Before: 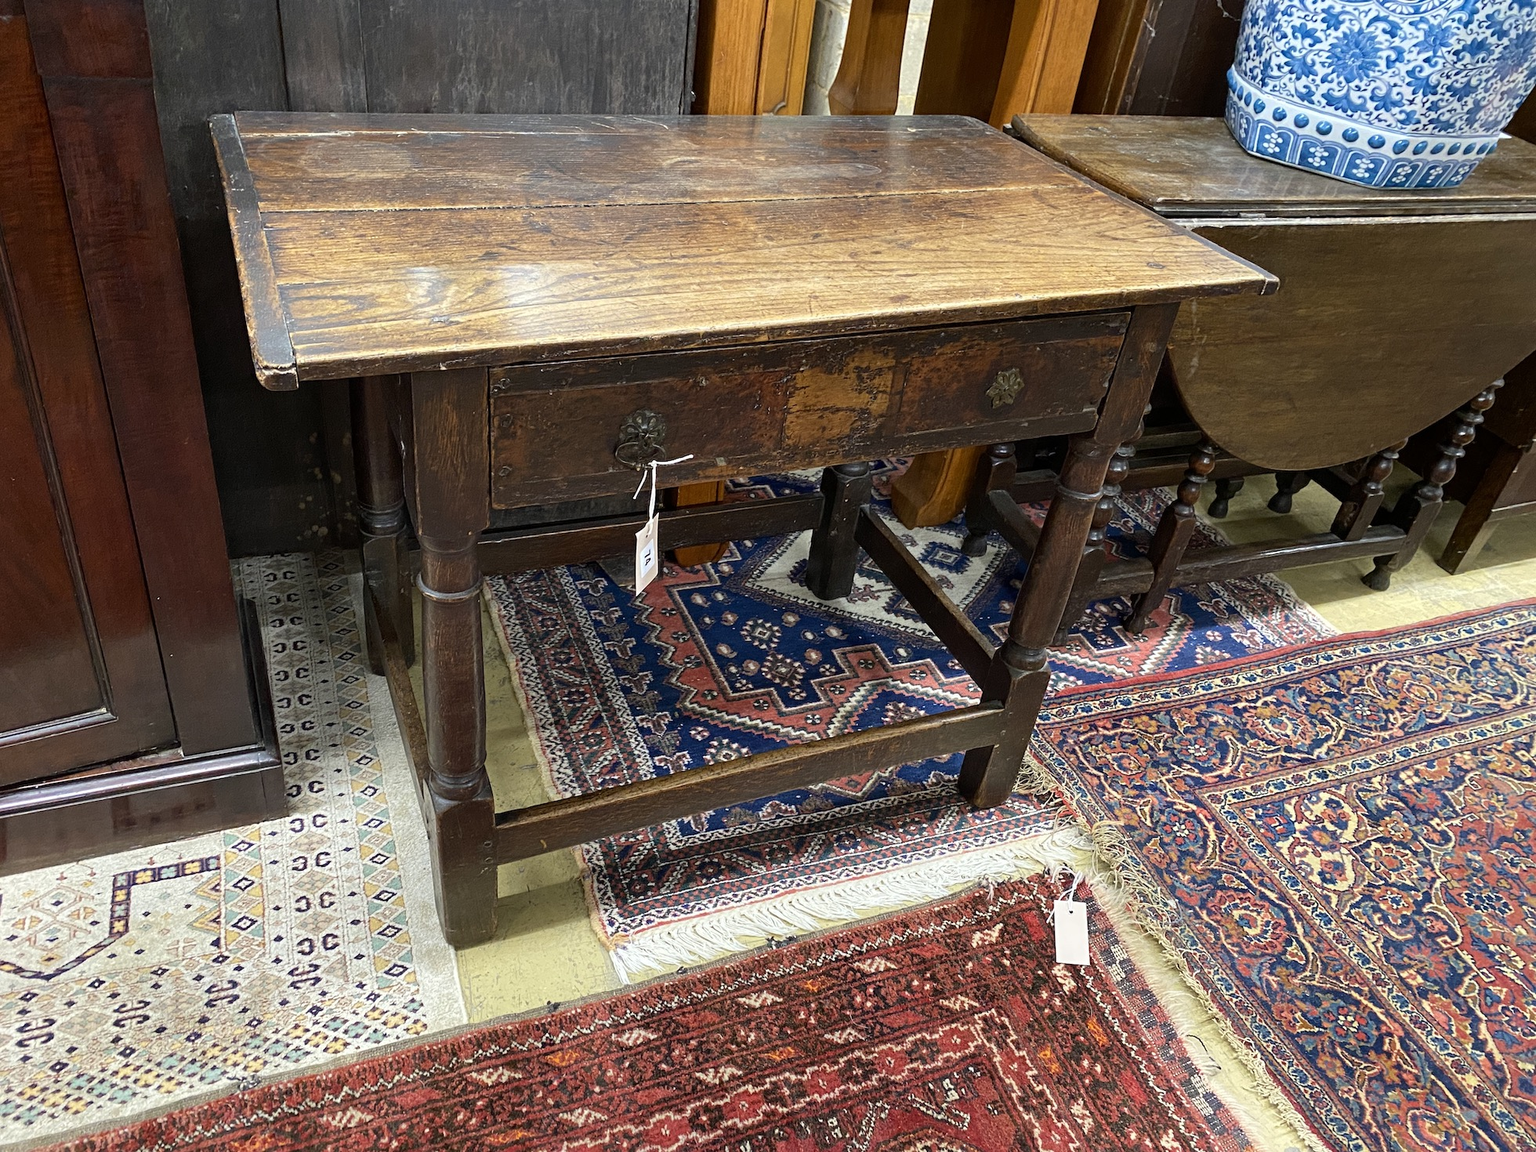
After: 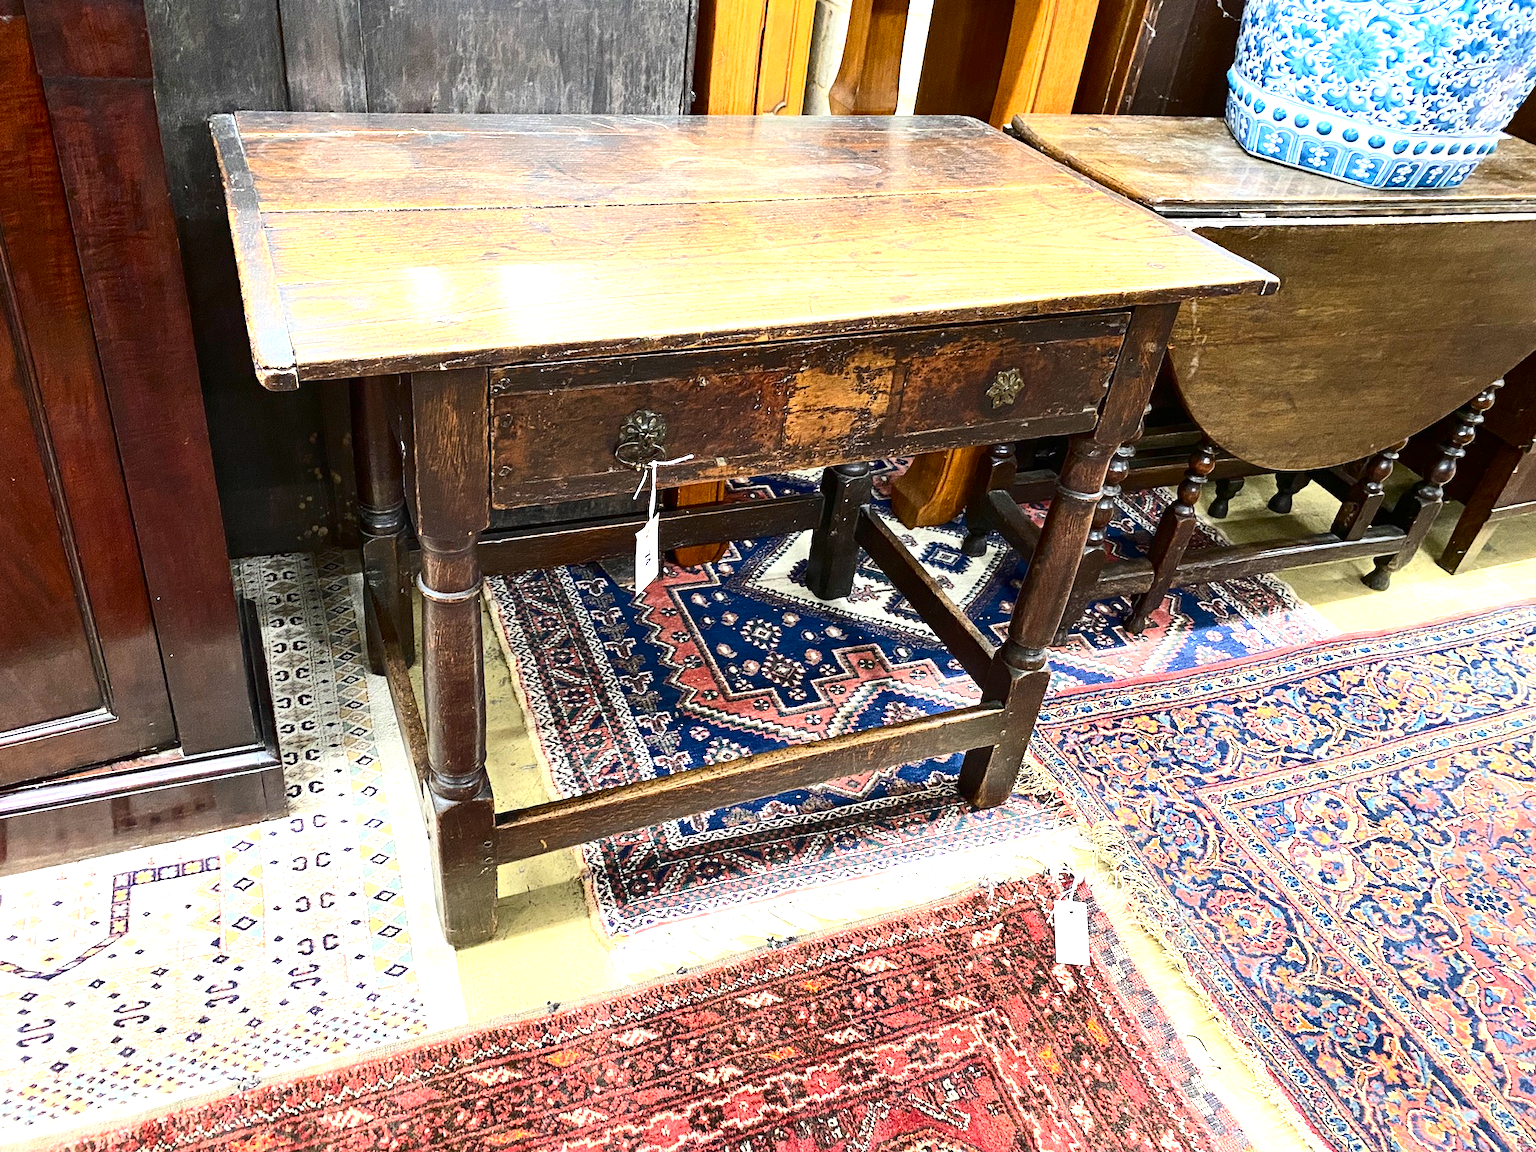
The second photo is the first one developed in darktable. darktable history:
contrast brightness saturation: contrast 0.284
exposure: black level correction 0, exposure 1.368 EV, compensate exposure bias true, compensate highlight preservation false
